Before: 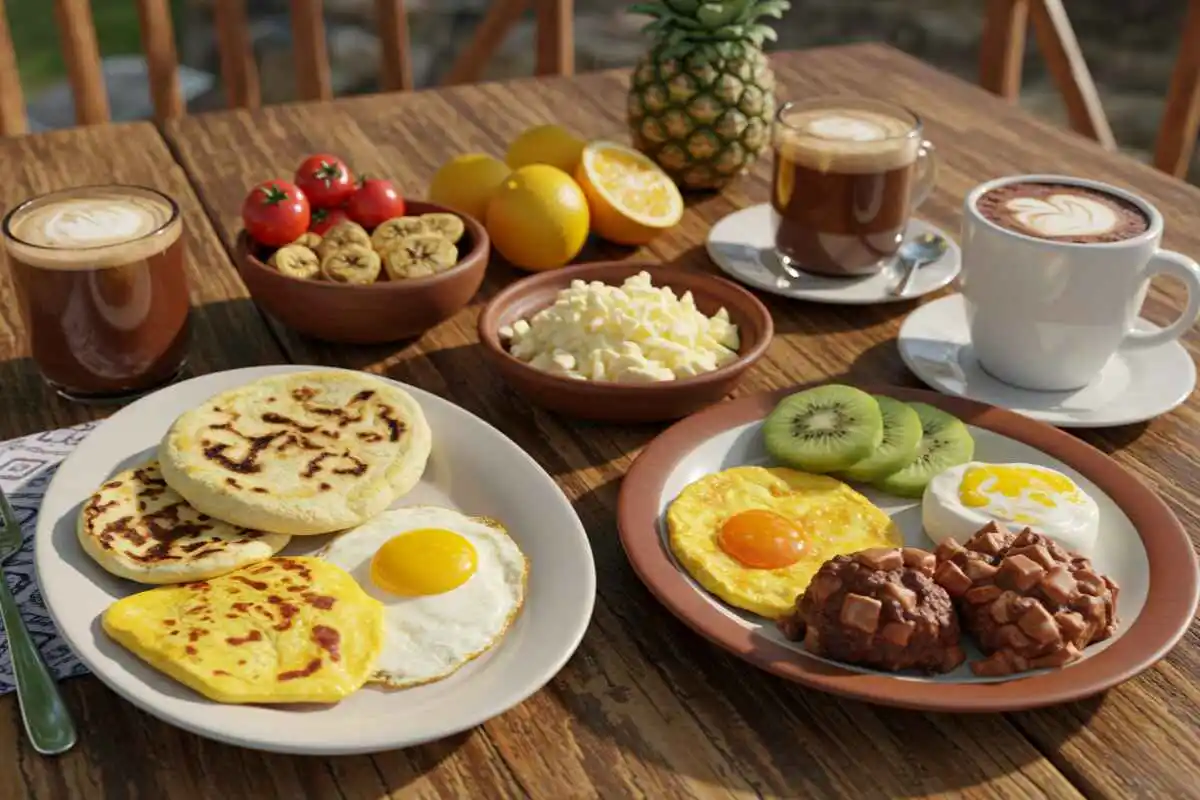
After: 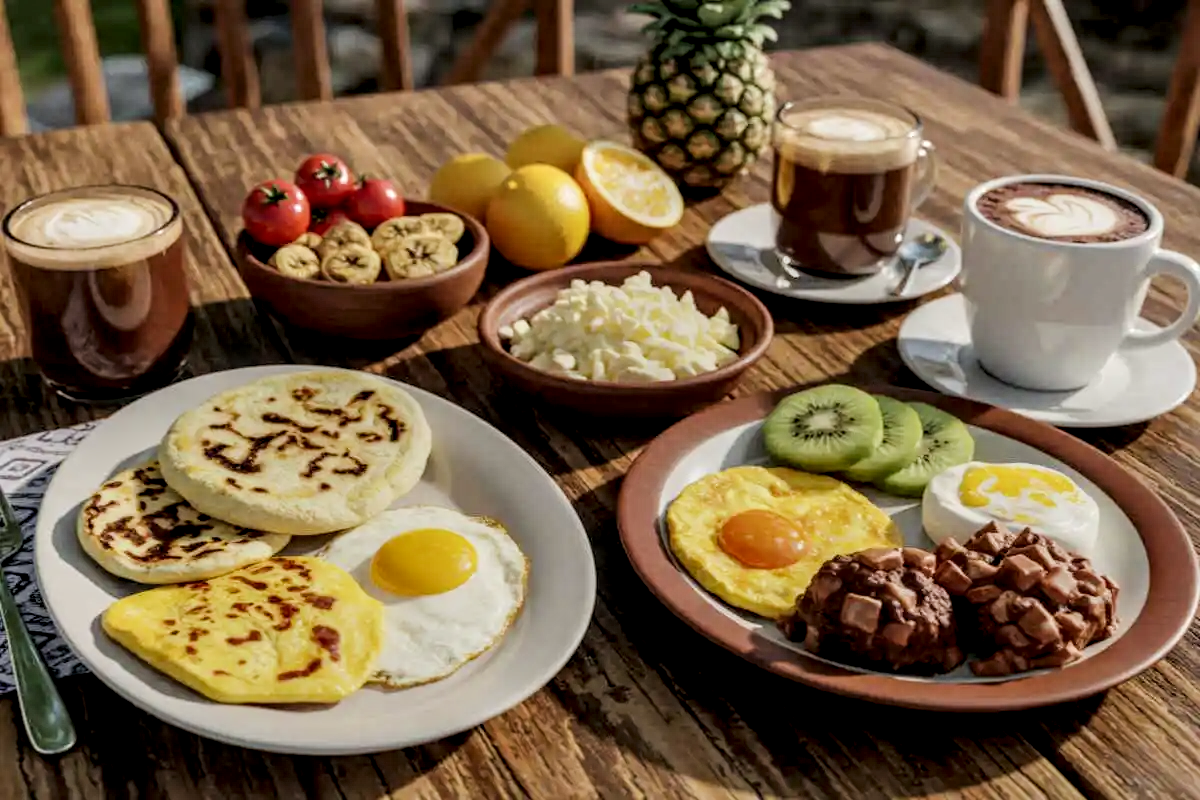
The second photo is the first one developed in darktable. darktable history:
filmic rgb: black relative exposure -7.32 EV, white relative exposure 5.09 EV, hardness 3.2
local contrast: highlights 0%, shadows 0%, detail 182%
